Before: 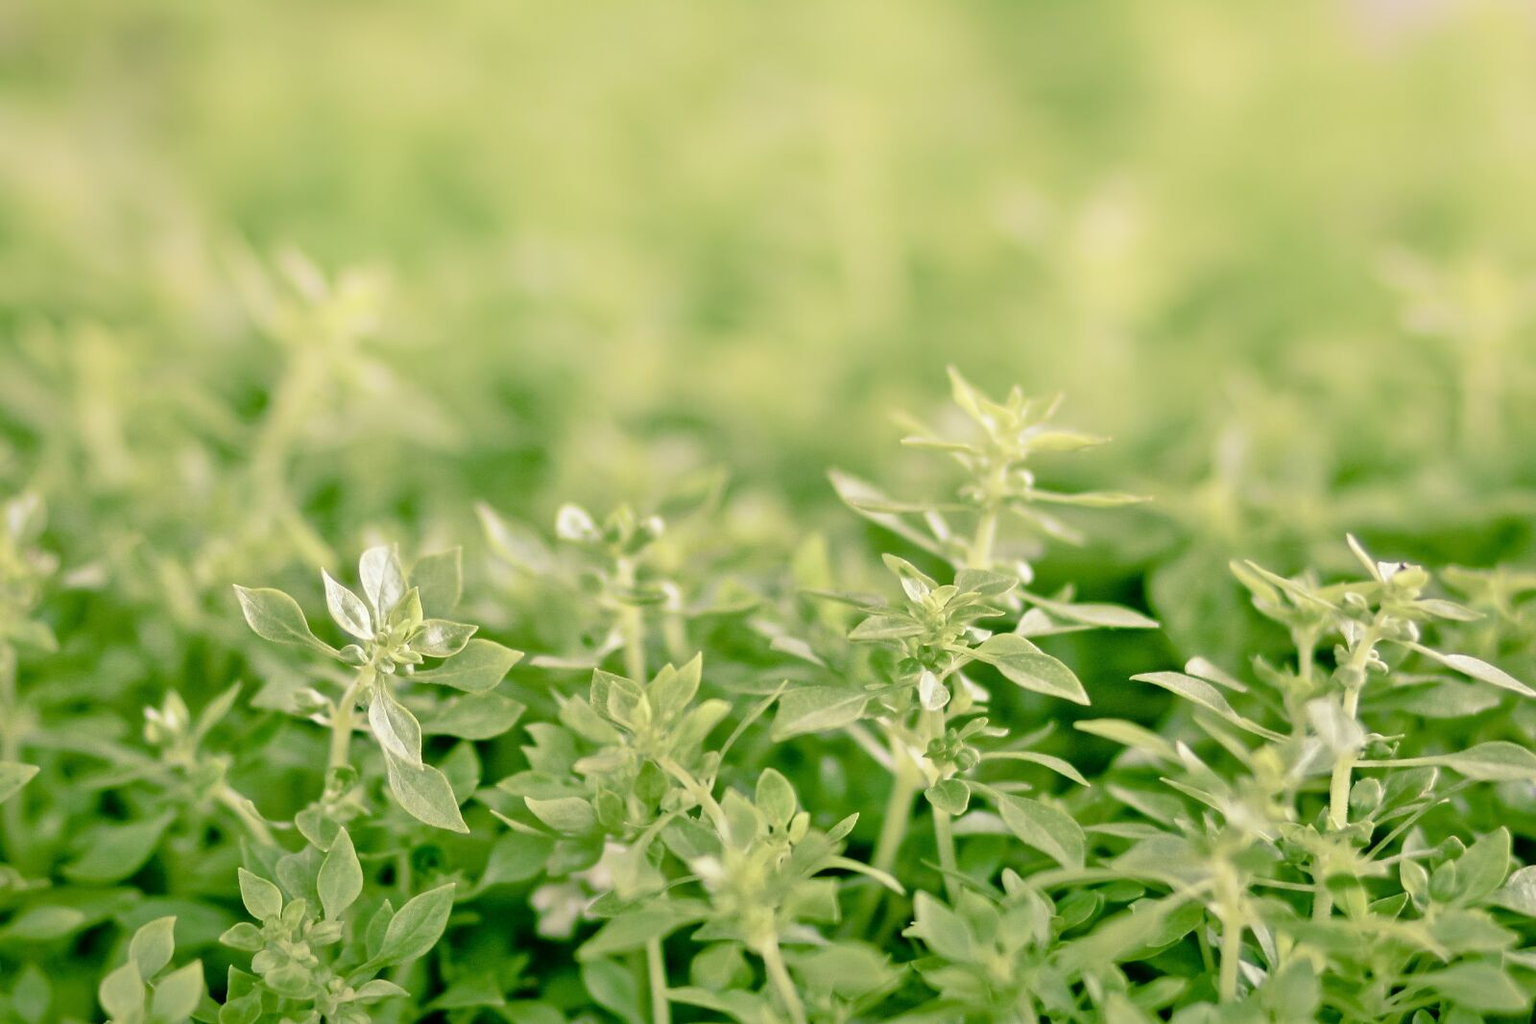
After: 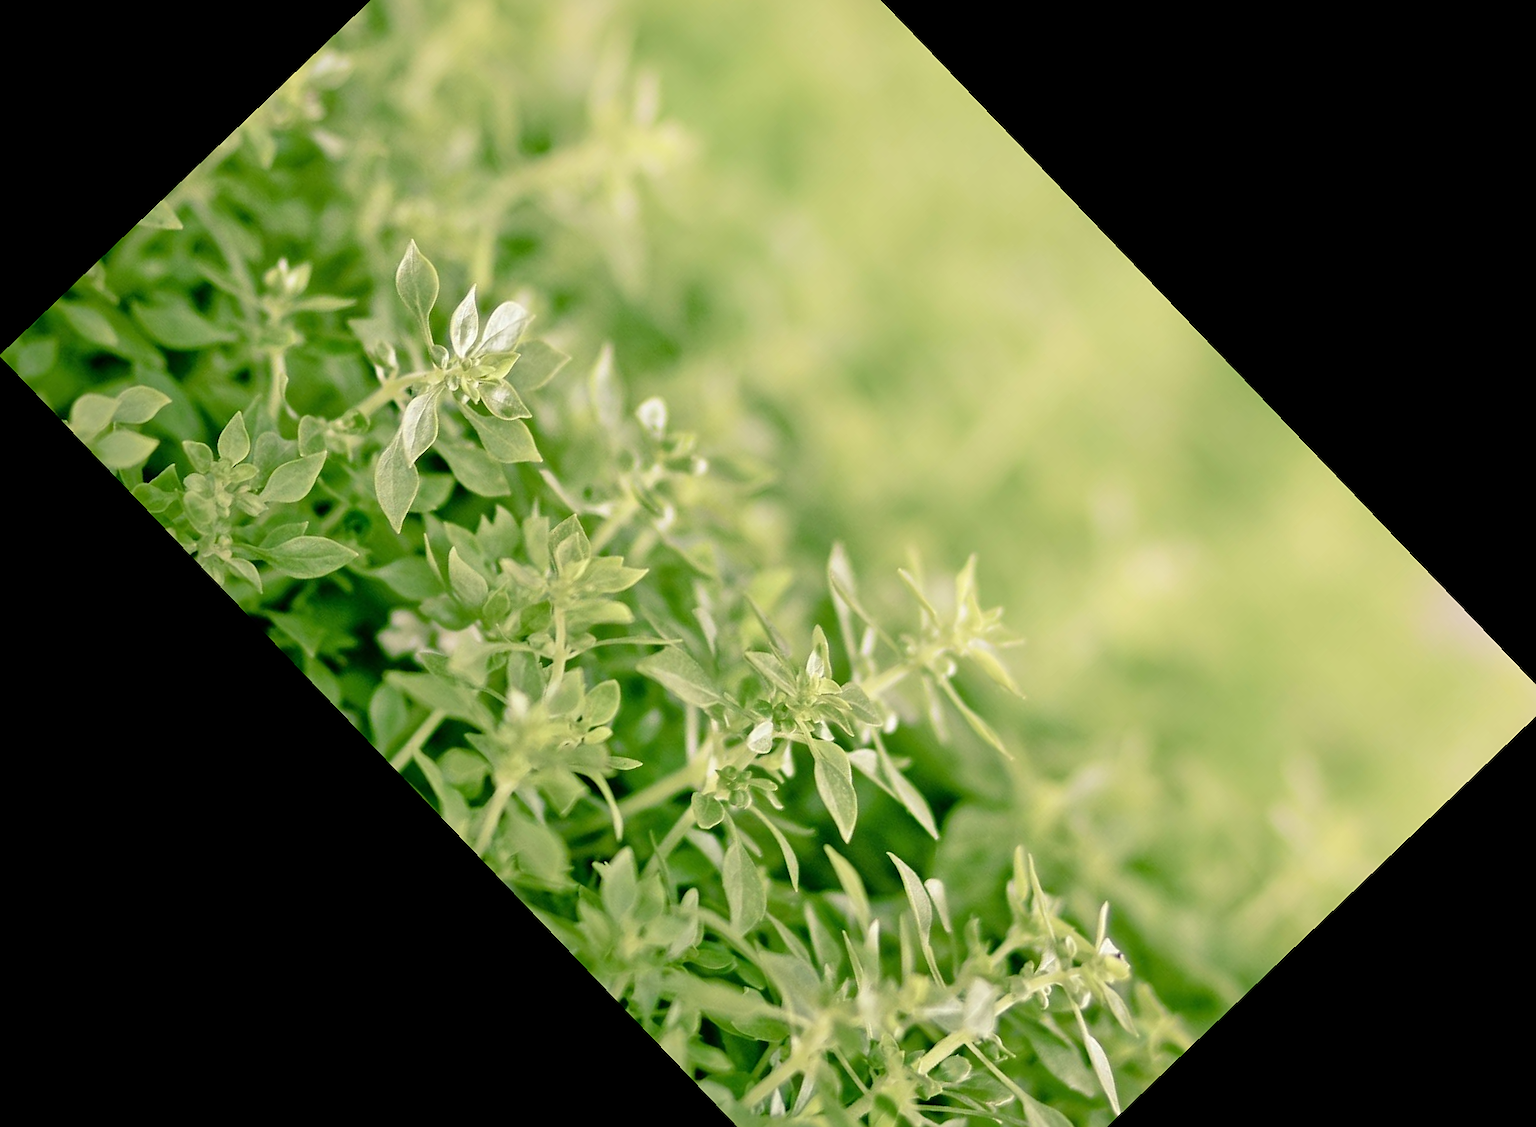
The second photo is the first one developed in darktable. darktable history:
crop and rotate: angle -46.26°, top 16.234%, right 0.912%, bottom 11.704%
sharpen: radius 1.272, amount 0.305, threshold 0
